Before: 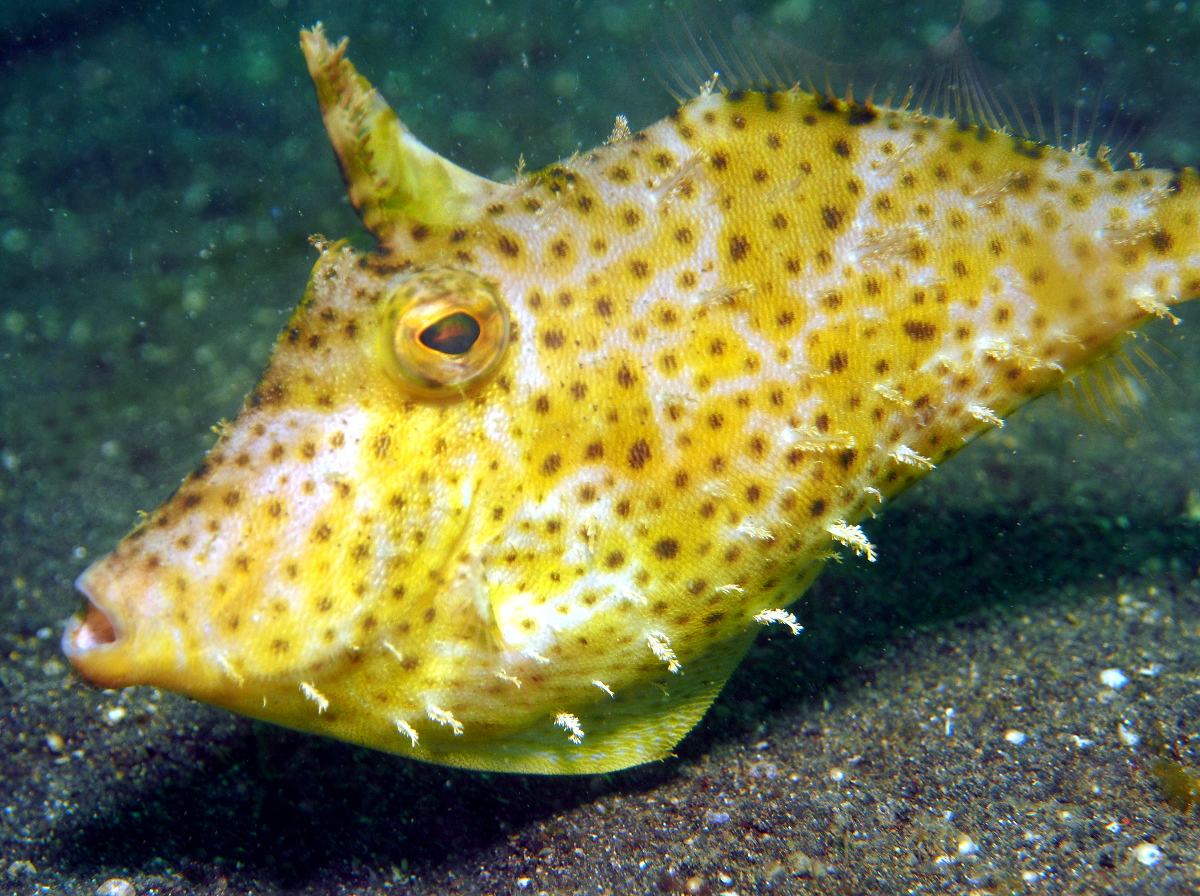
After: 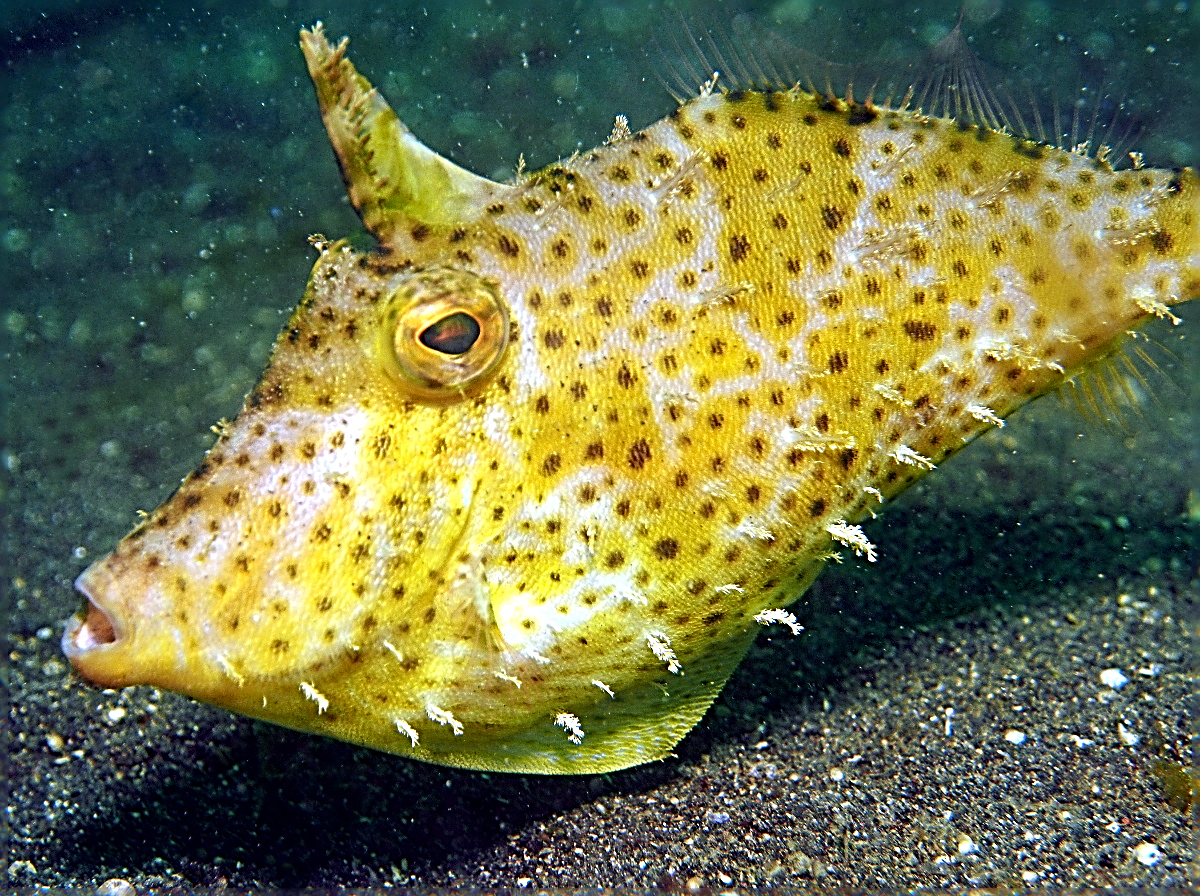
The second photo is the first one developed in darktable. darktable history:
sharpen: radius 3.18, amount 1.738
